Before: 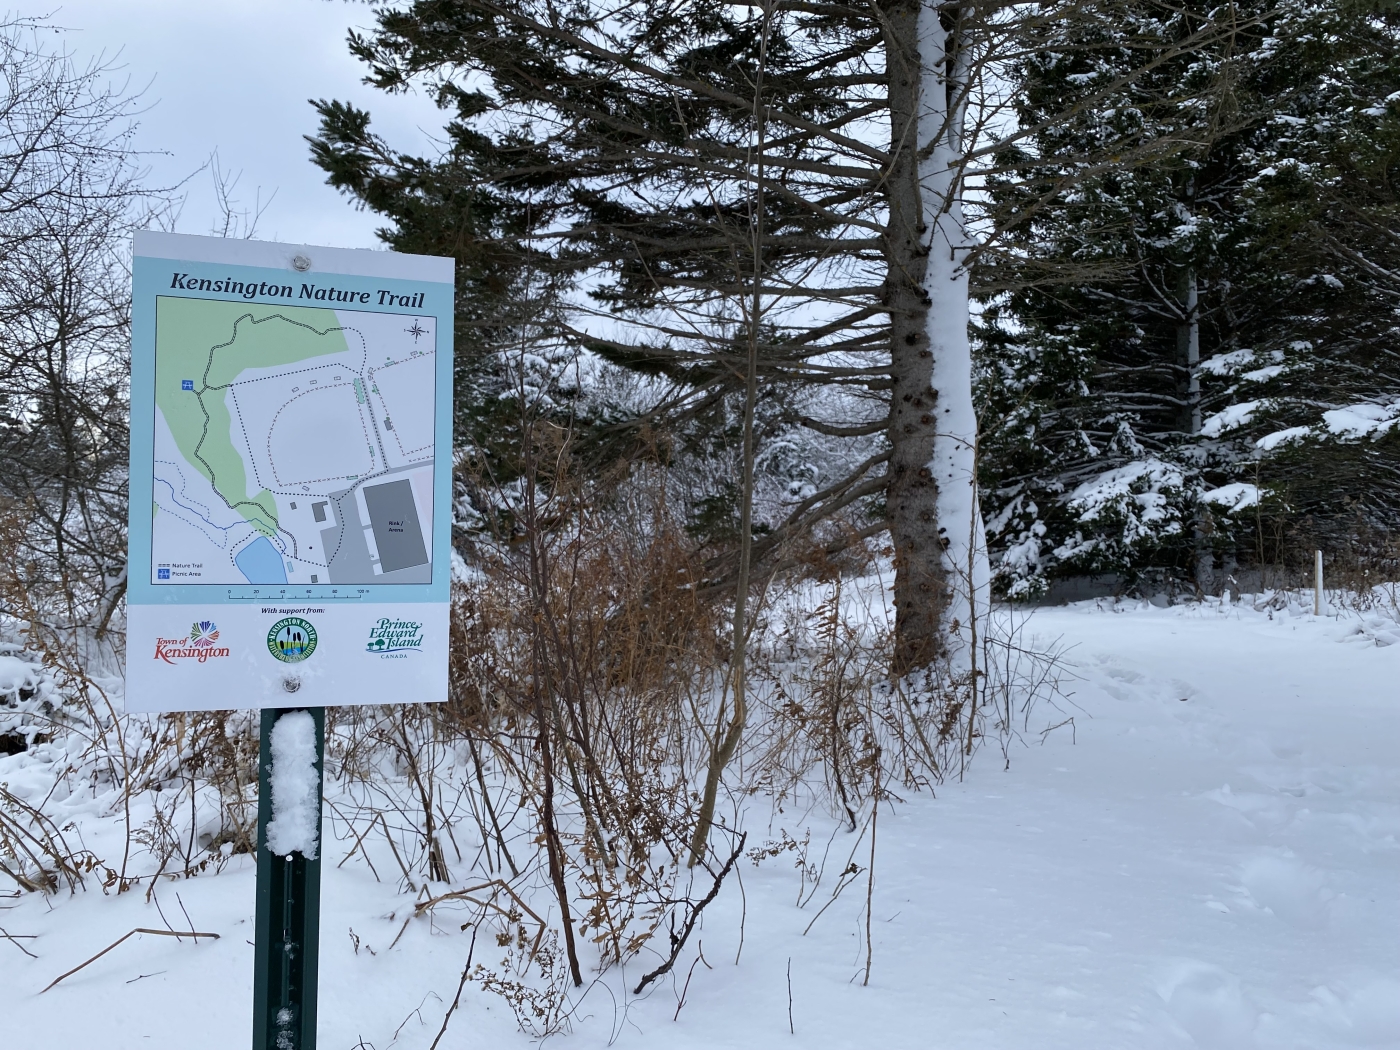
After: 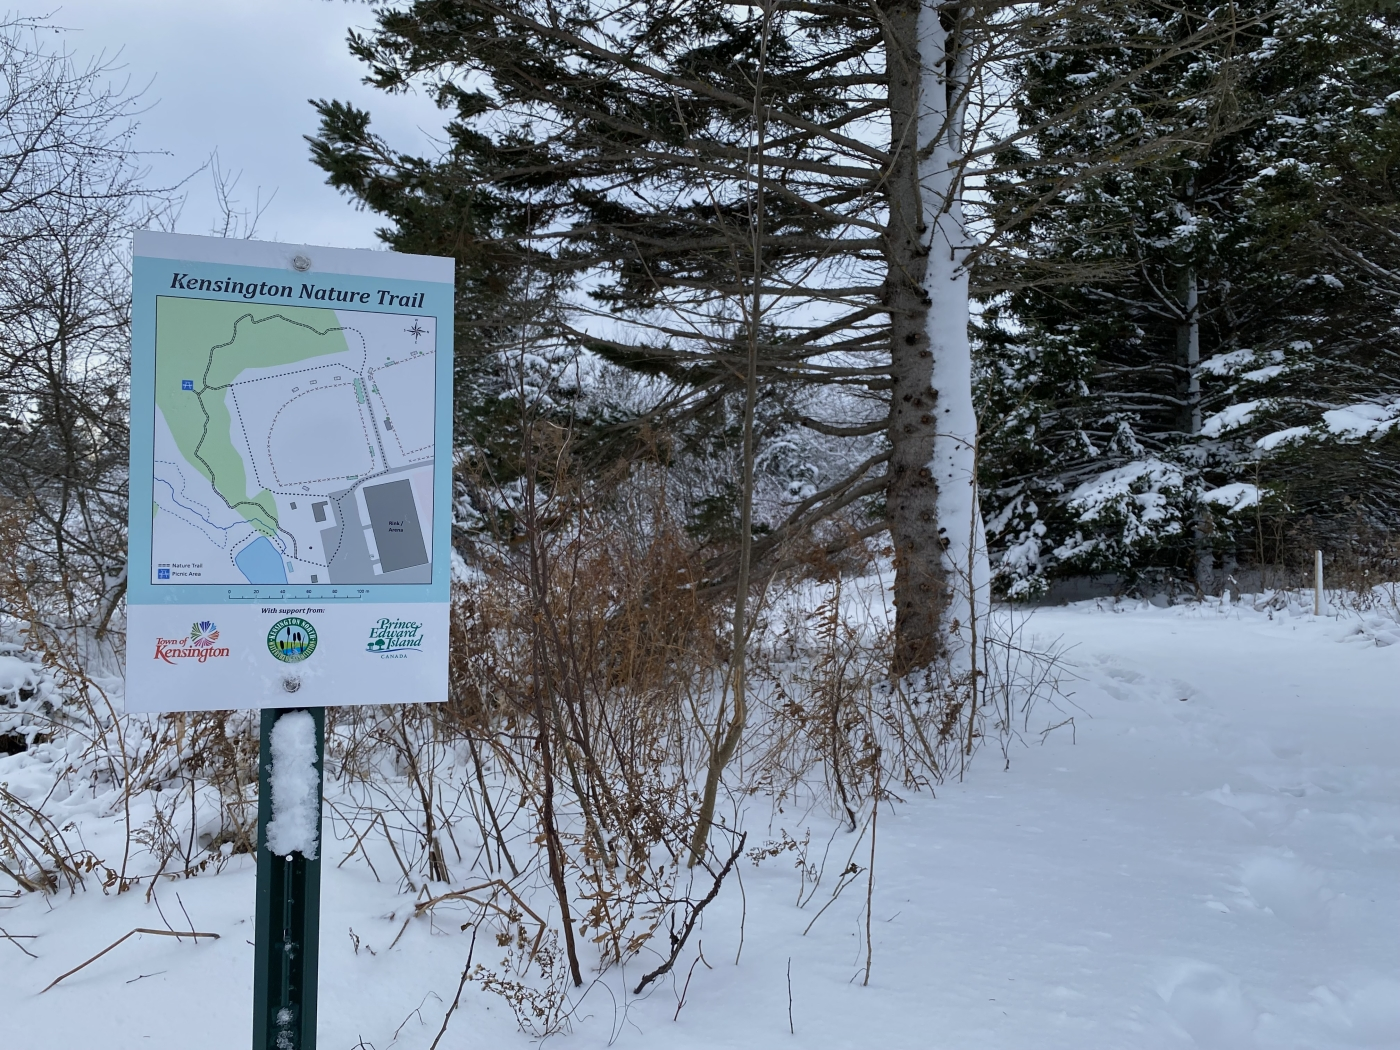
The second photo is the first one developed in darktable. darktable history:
shadows and highlights: shadows 25.11, white point adjustment -3.05, highlights -30.04
